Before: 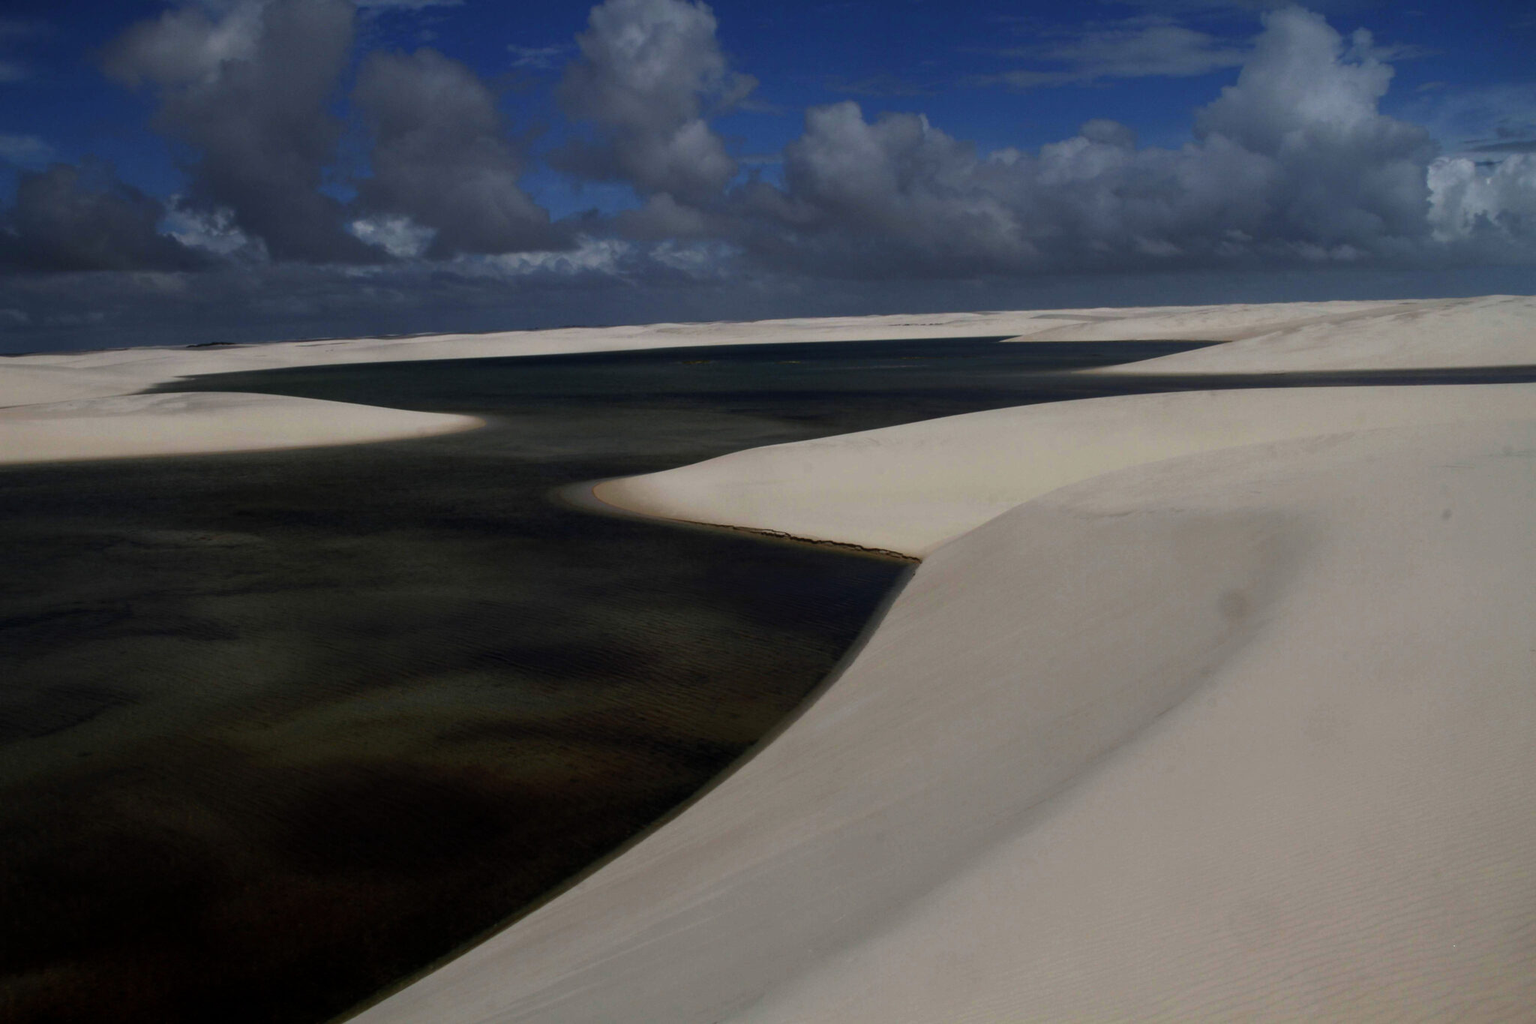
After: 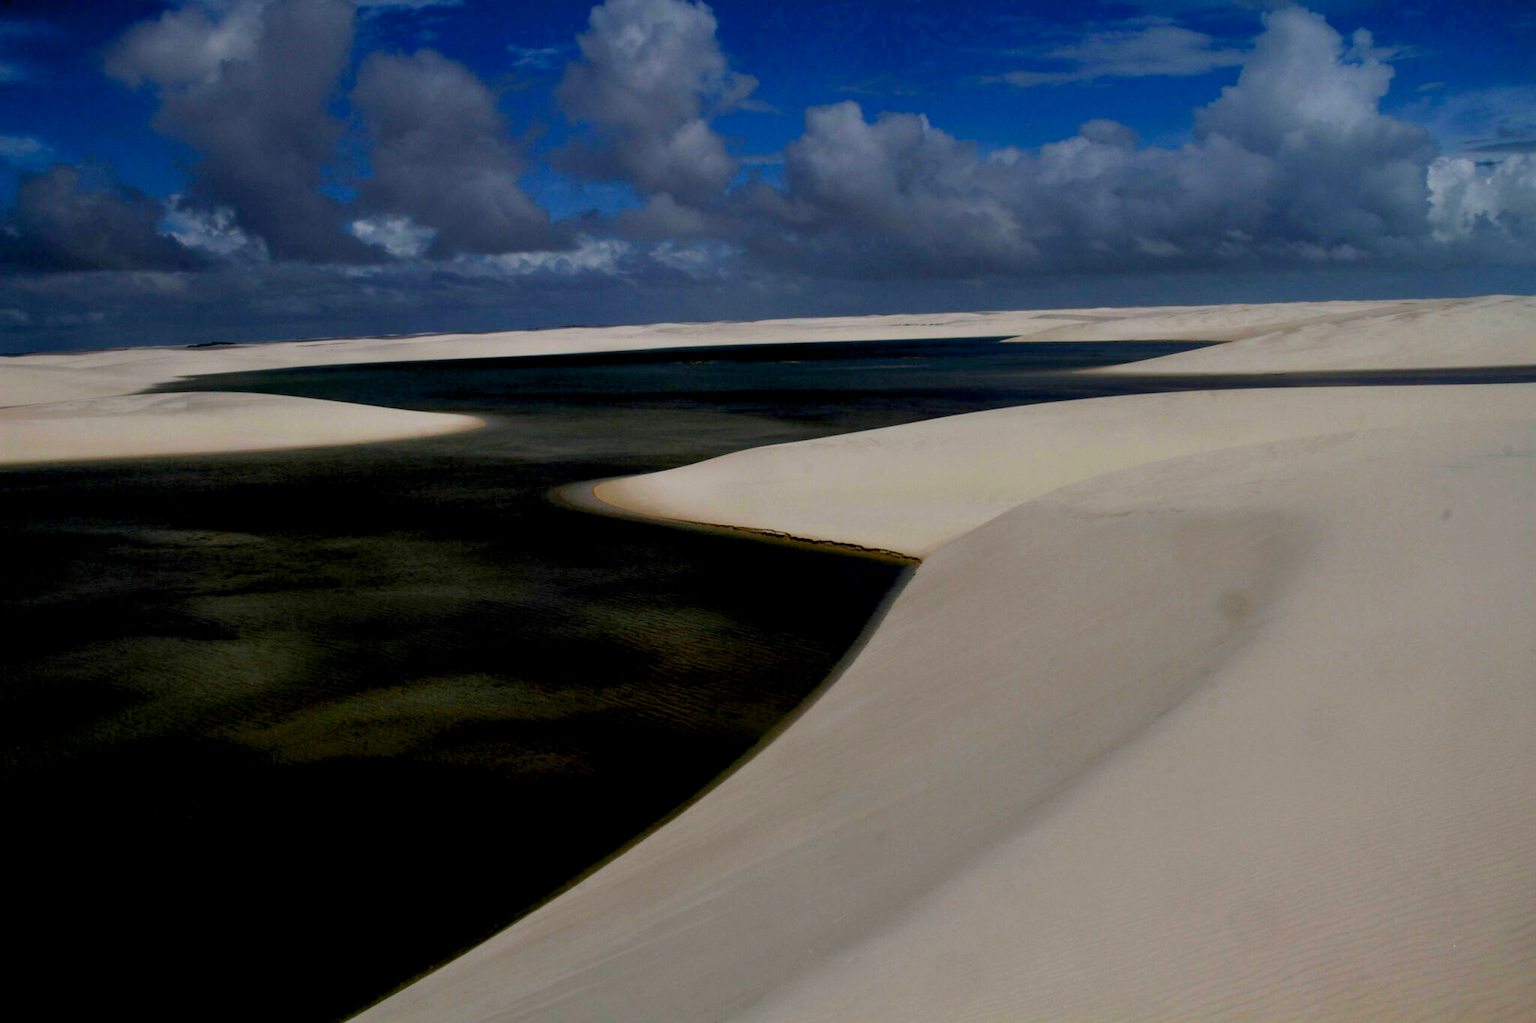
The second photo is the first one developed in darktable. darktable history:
shadows and highlights: shadows 31.25, highlights -0.111, soften with gaussian
color balance rgb: shadows lift › chroma 0.711%, shadows lift › hue 112°, global offset › luminance -1.001%, perceptual saturation grading › global saturation 20%, perceptual saturation grading › highlights -24.958%, perceptual saturation grading › shadows 24.792%, perceptual brilliance grading › global brilliance 3.012%, perceptual brilliance grading › highlights -2.263%, perceptual brilliance grading › shadows 2.635%, global vibrance 20%
